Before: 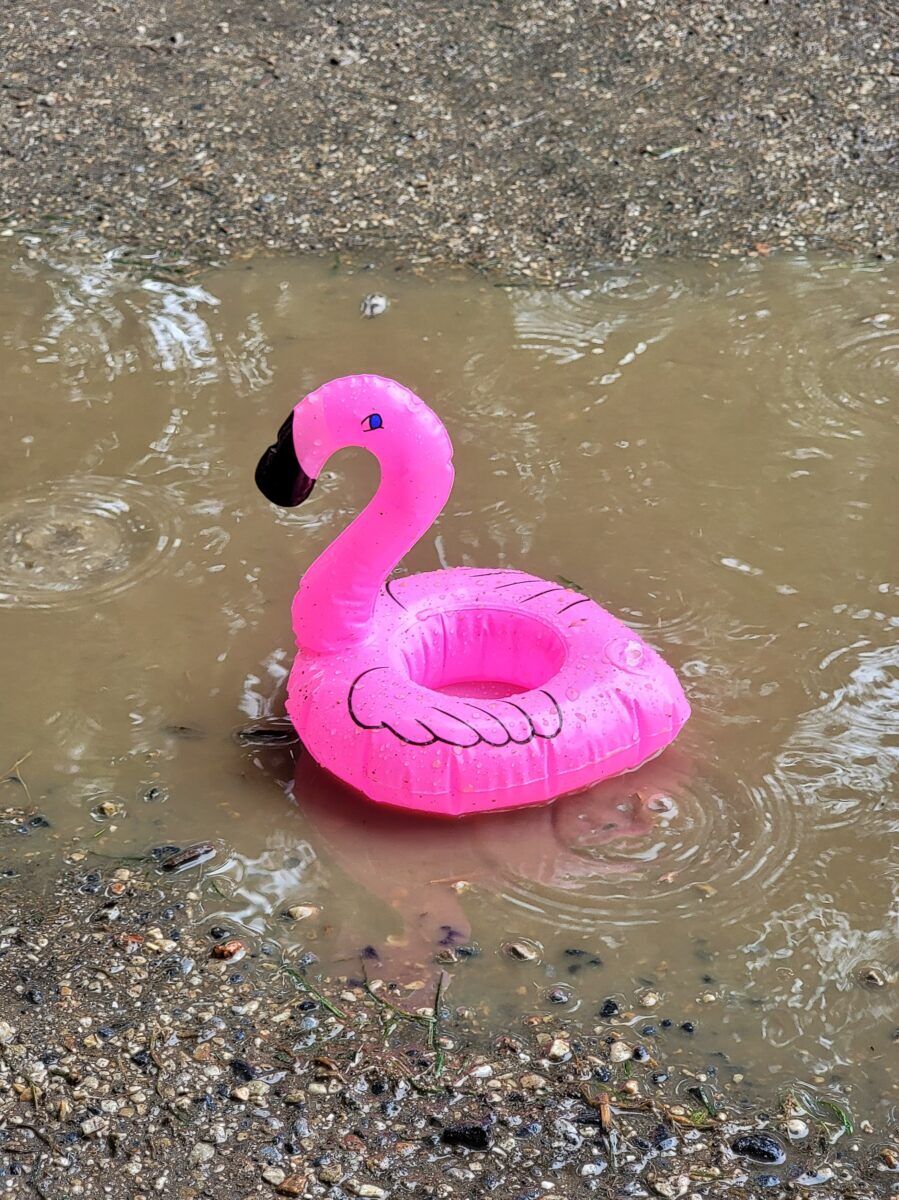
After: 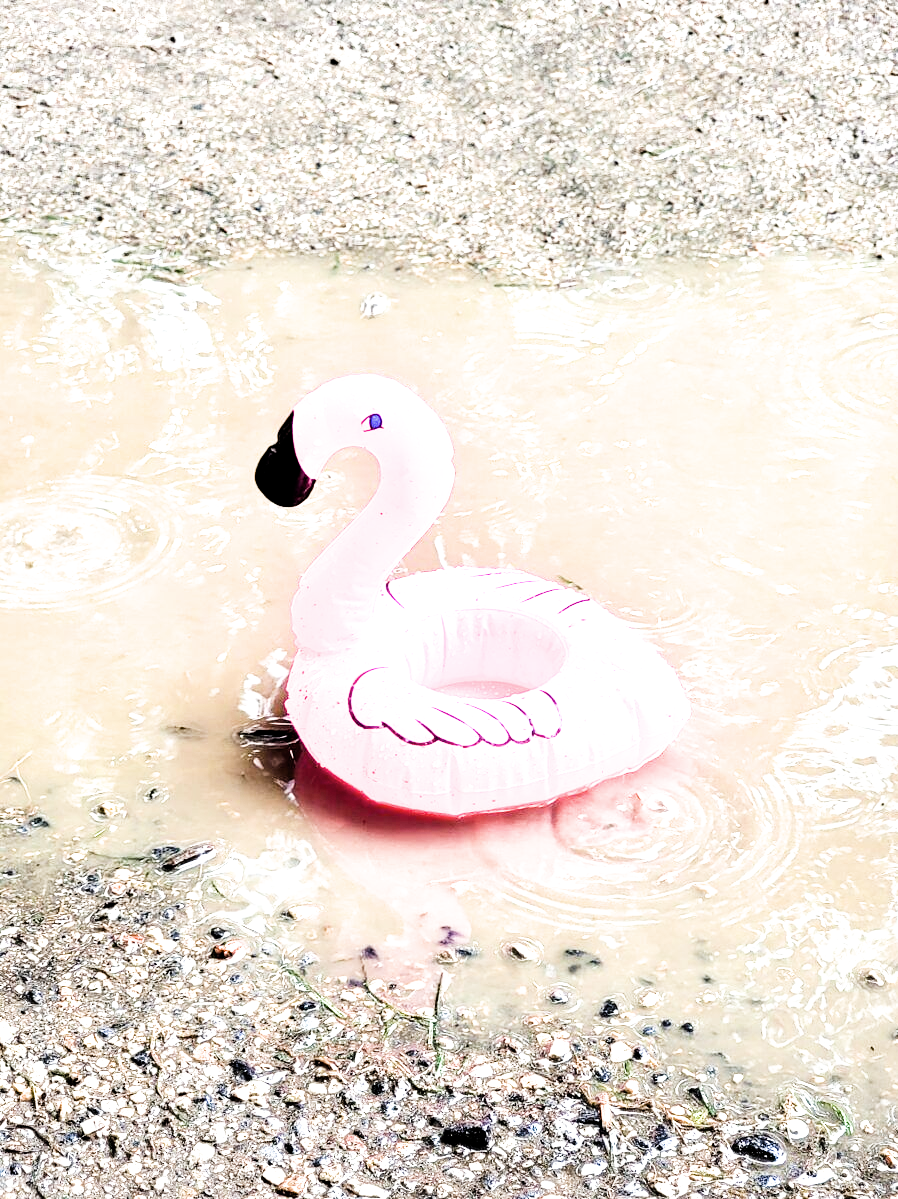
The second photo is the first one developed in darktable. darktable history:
color balance rgb: perceptual saturation grading › global saturation 20%, perceptual saturation grading › highlights -49.028%, perceptual saturation grading › shadows 24.919%, perceptual brilliance grading › global brilliance -4.517%, perceptual brilliance grading › highlights 24.698%, perceptual brilliance grading › mid-tones 6.856%, perceptual brilliance grading › shadows -5.092%, contrast 4.829%
contrast brightness saturation: saturation -0.065
exposure: black level correction 0, exposure 1.001 EV, compensate highlight preservation false
contrast equalizer: y [[0.5, 0.5, 0.472, 0.5, 0.5, 0.5], [0.5 ×6], [0.5 ×6], [0 ×6], [0 ×6]]
tone equalizer: -8 EV -0.749 EV, -7 EV -0.666 EV, -6 EV -0.578 EV, -5 EV -0.377 EV, -3 EV 0.374 EV, -2 EV 0.6 EV, -1 EV 0.675 EV, +0 EV 0.728 EV
filmic rgb: black relative exposure -5.12 EV, white relative exposure 3.52 EV, threshold 5.96 EV, hardness 3.18, contrast 1.299, highlights saturation mix -49.08%, contrast in shadows safe, enable highlight reconstruction true
